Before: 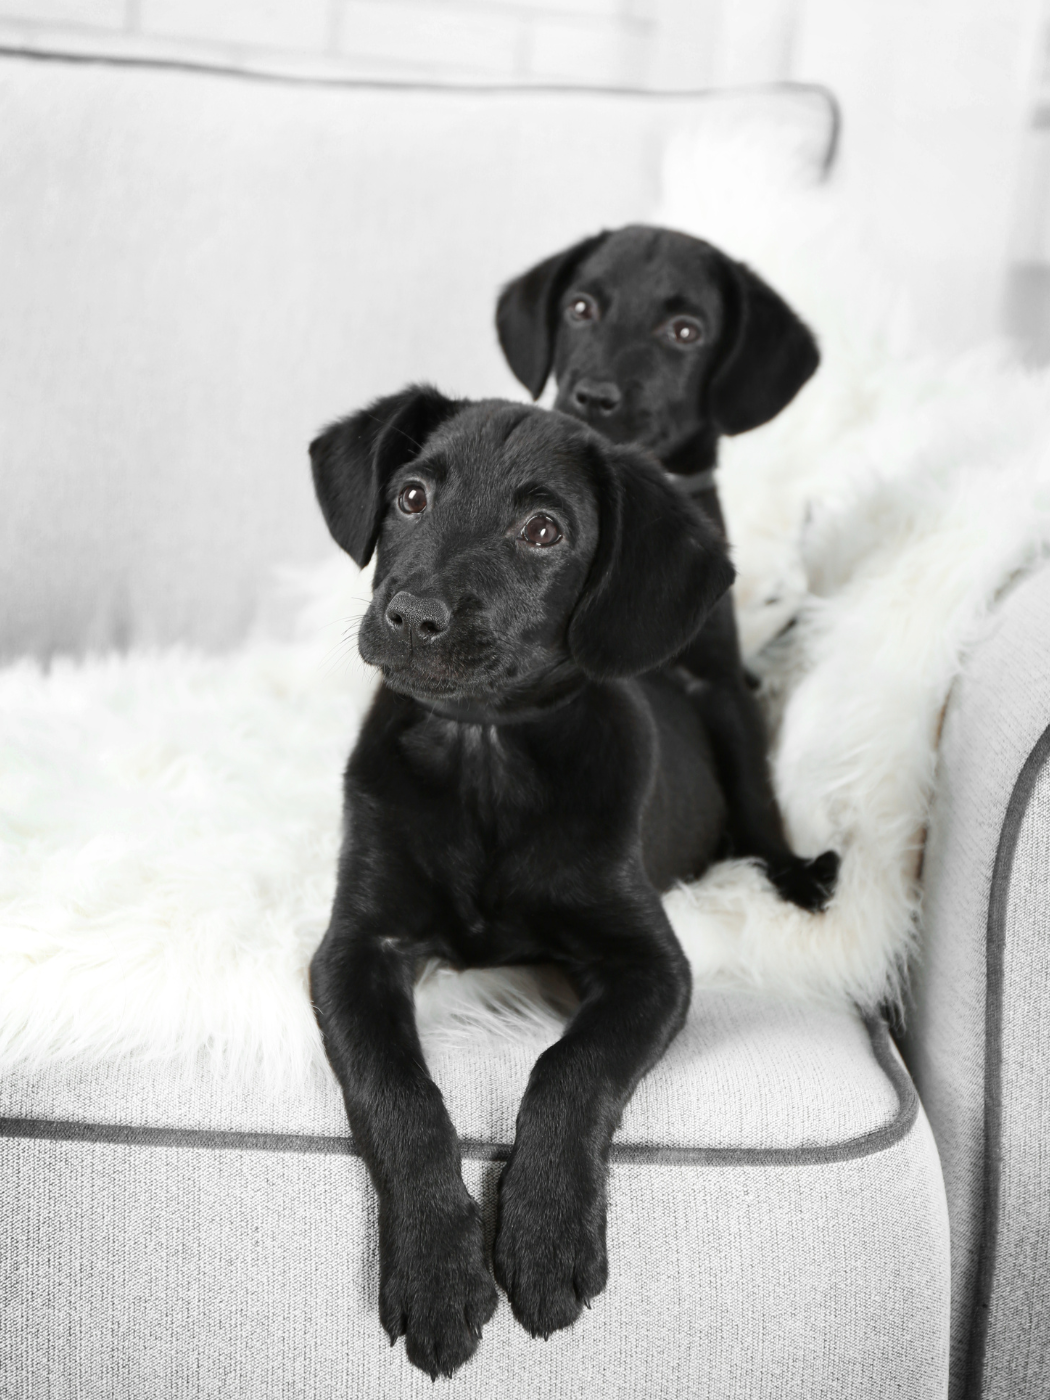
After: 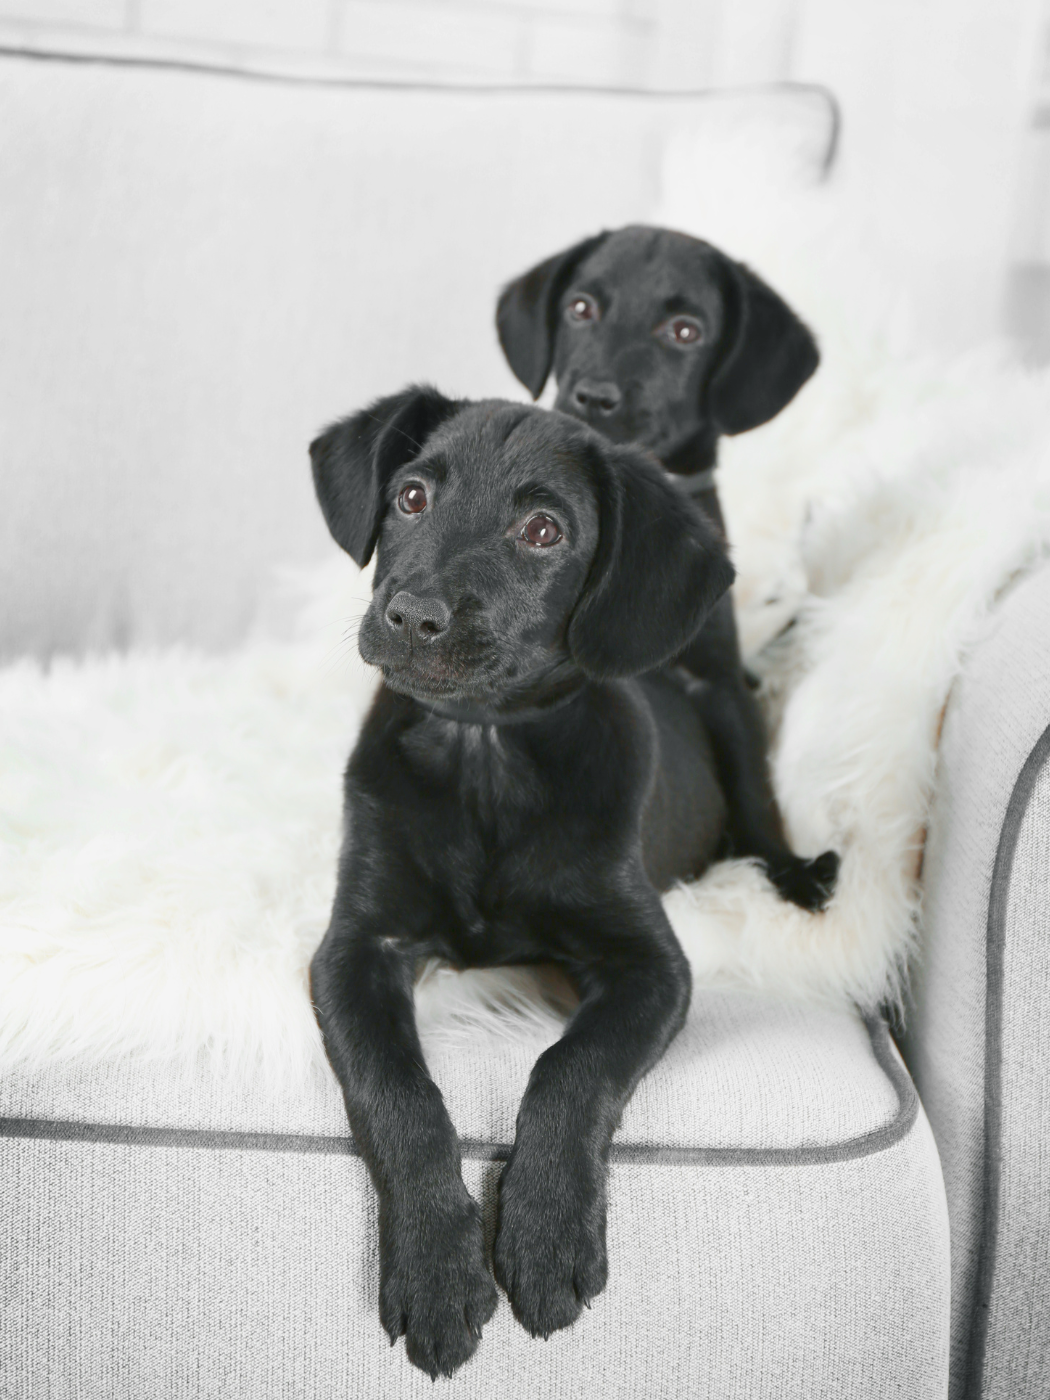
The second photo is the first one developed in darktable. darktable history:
exposure: black level correction 0, exposure 0.499 EV, compensate highlight preservation false
color balance rgb: shadows lift › luminance -4.964%, shadows lift › chroma 1.137%, shadows lift › hue 218.22°, perceptual saturation grading › global saturation 35.02%, perceptual saturation grading › highlights -29.843%, perceptual saturation grading › shadows 35.835%, hue shift -4.89°, contrast -20.973%
